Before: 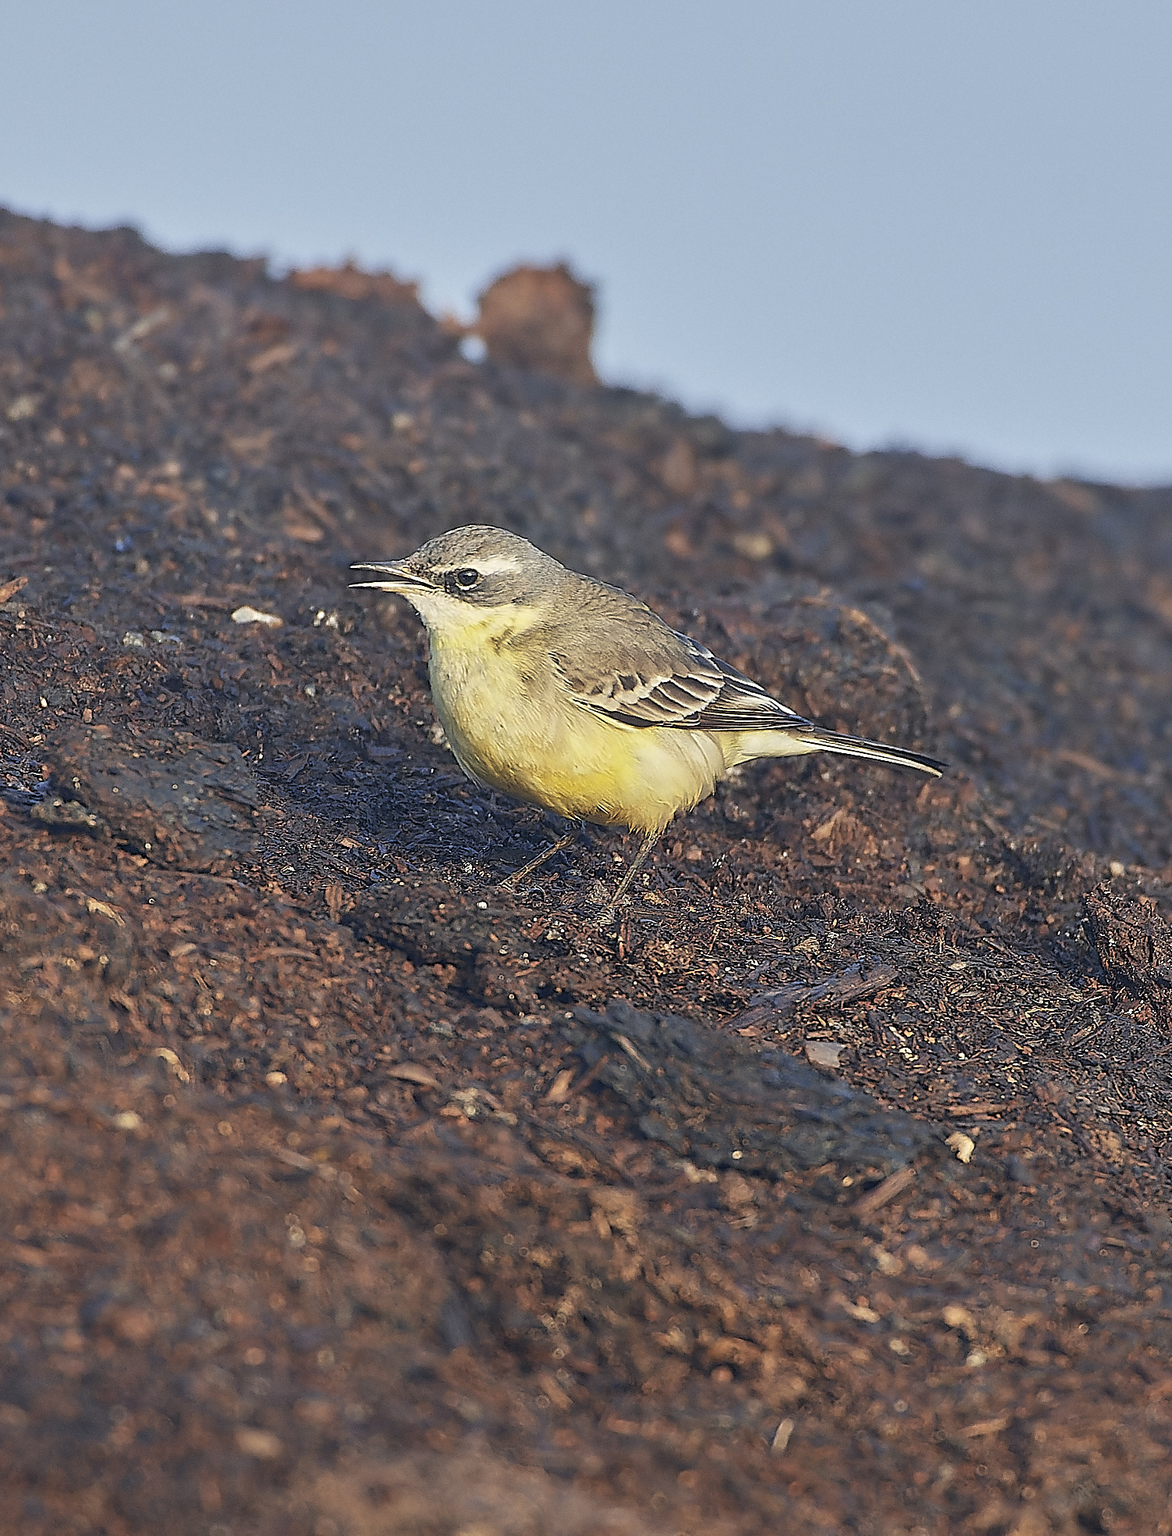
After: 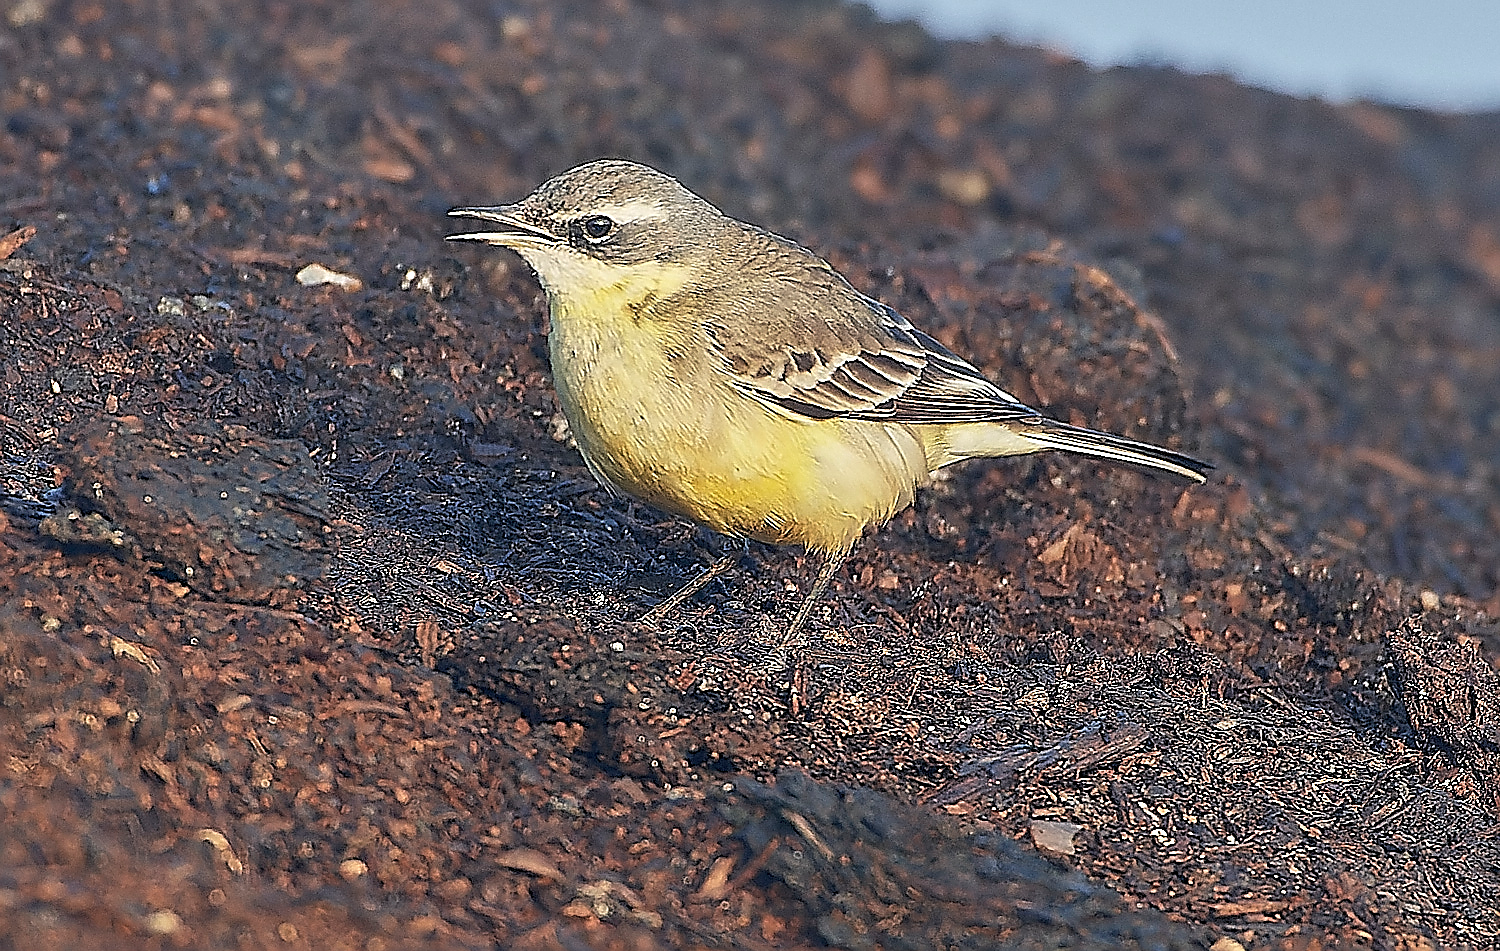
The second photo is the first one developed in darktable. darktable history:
crop and rotate: top 26.056%, bottom 25.543%
sharpen: radius 1.4, amount 1.25, threshold 0.7
